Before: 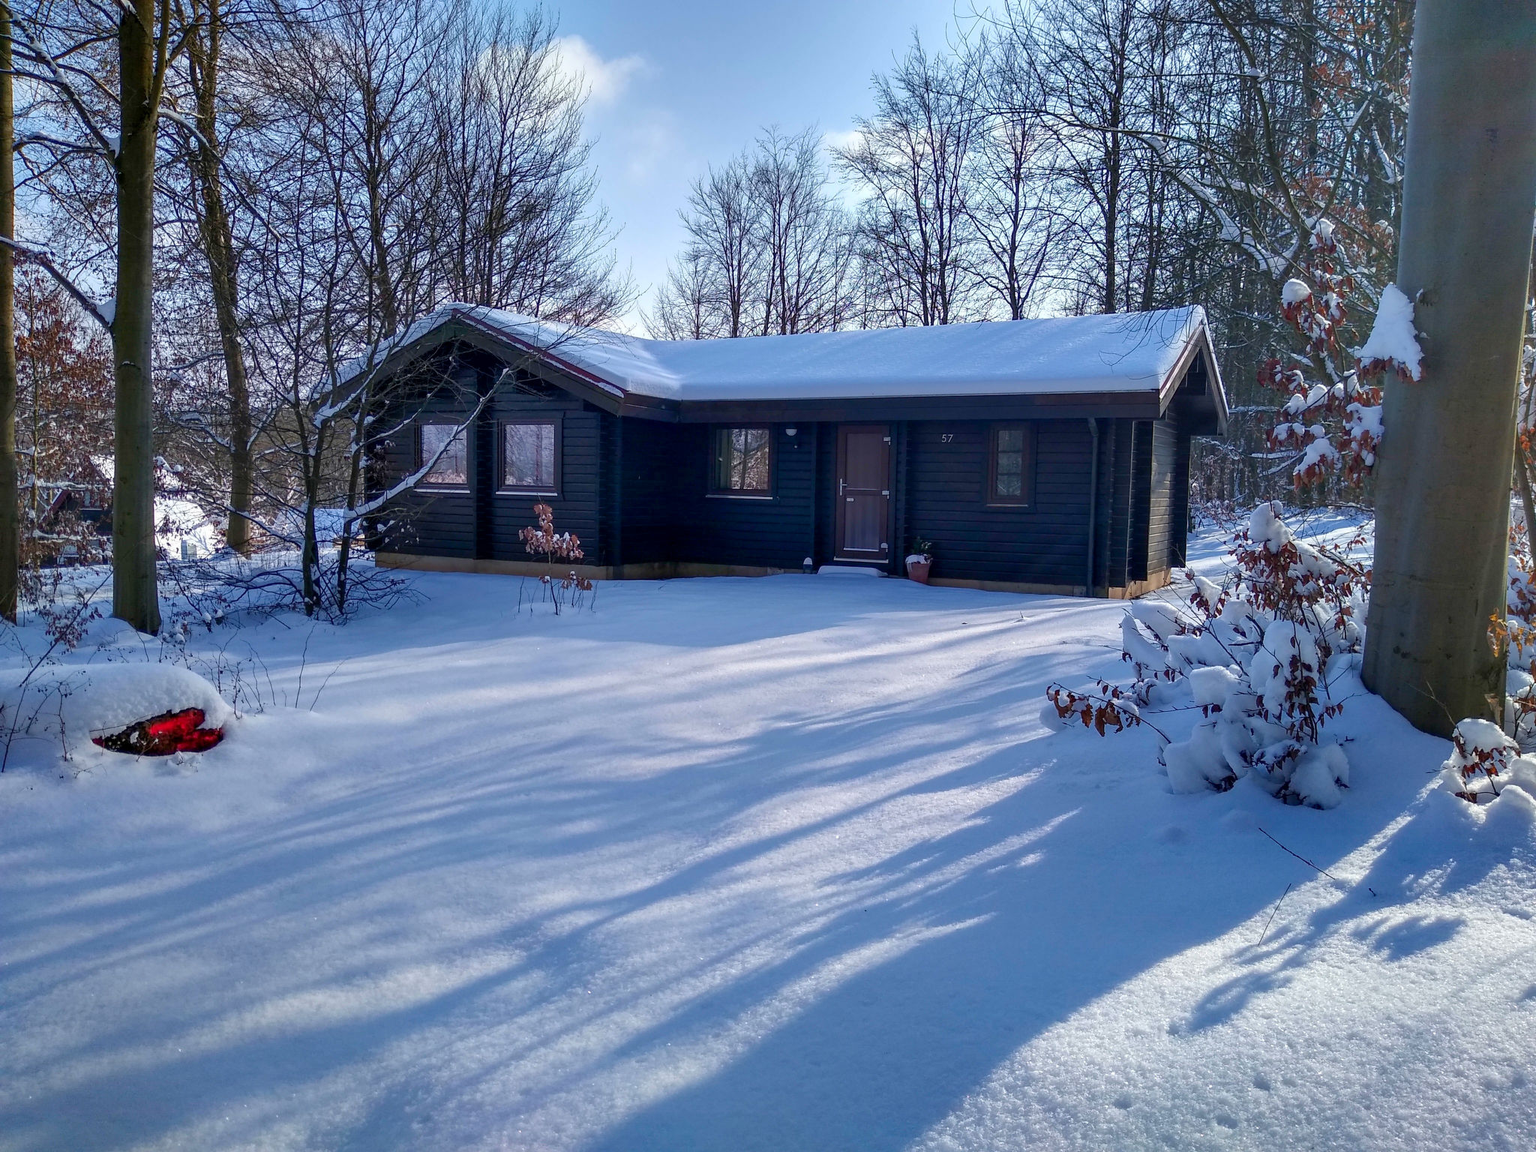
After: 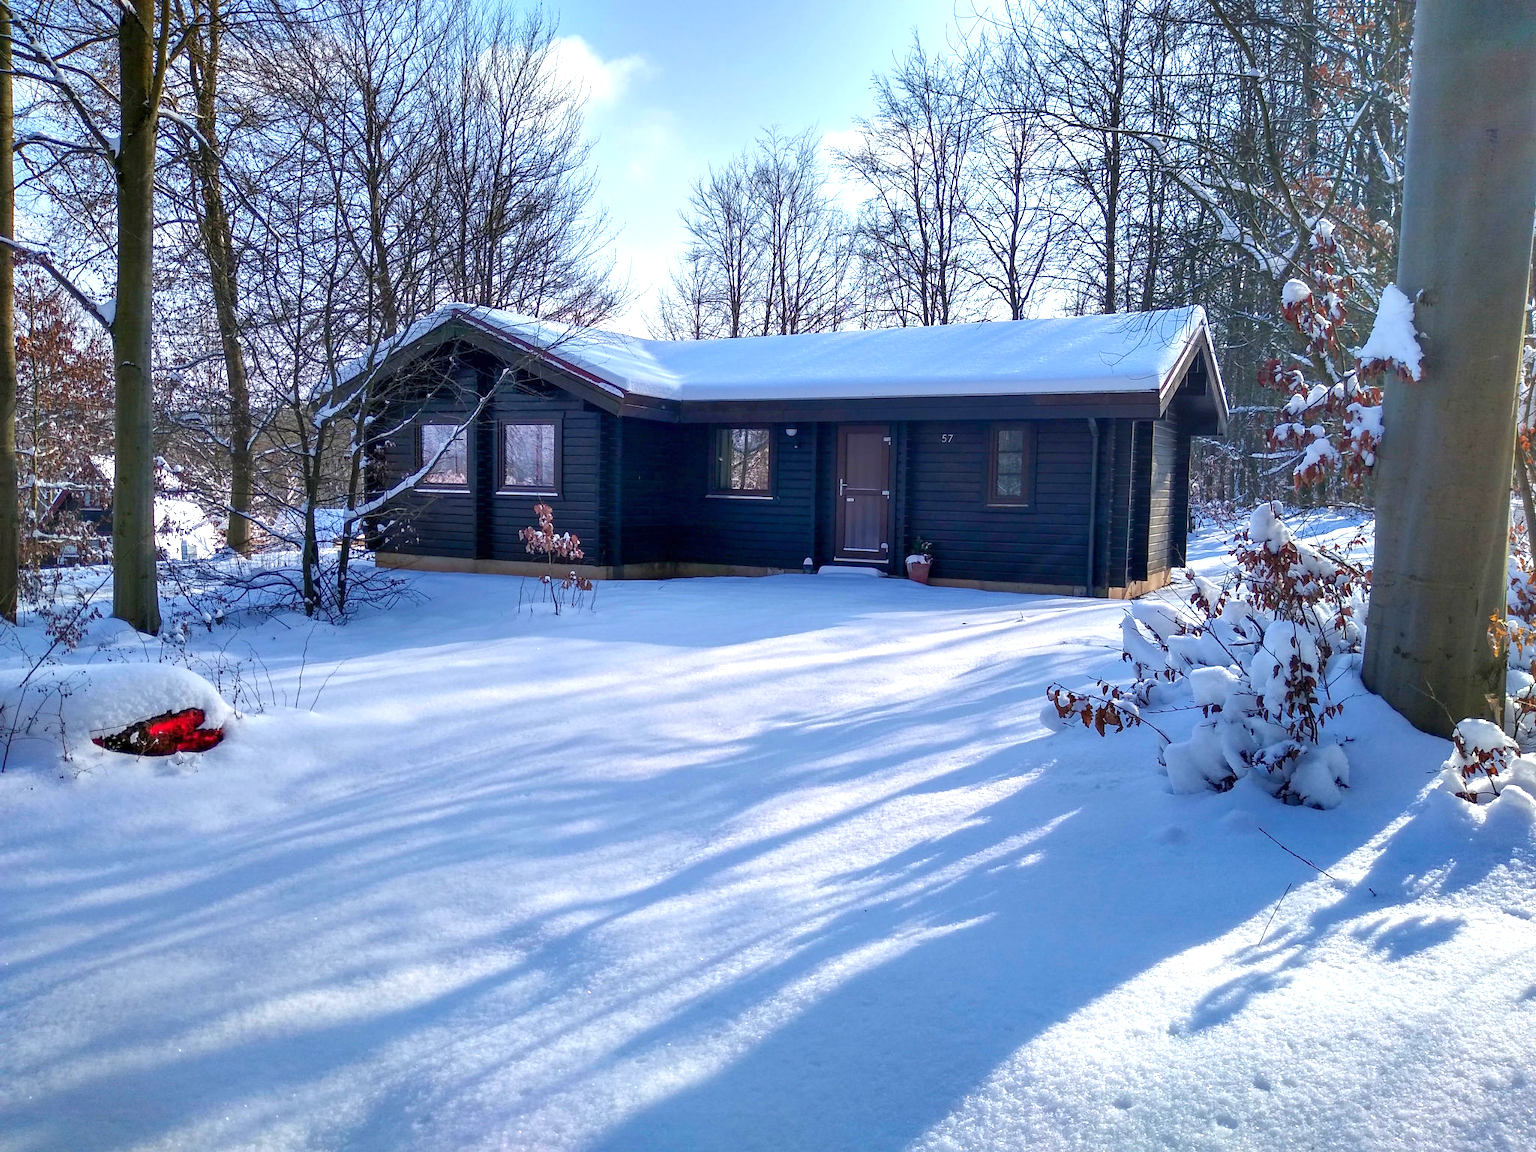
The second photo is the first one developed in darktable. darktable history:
exposure: black level correction 0, exposure 0.69 EV, compensate exposure bias true, compensate highlight preservation false
